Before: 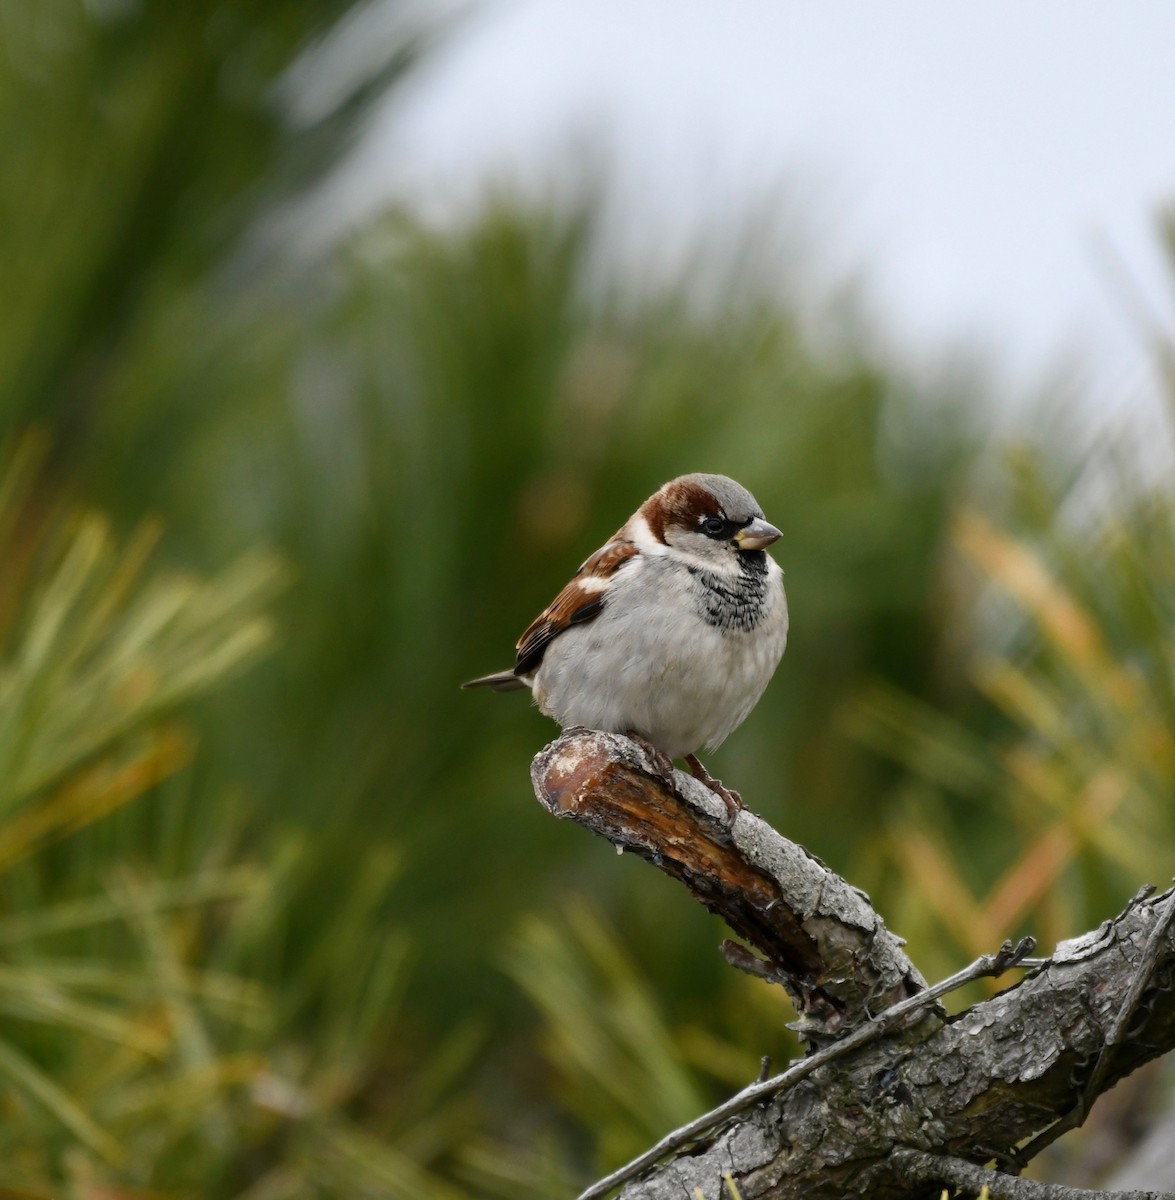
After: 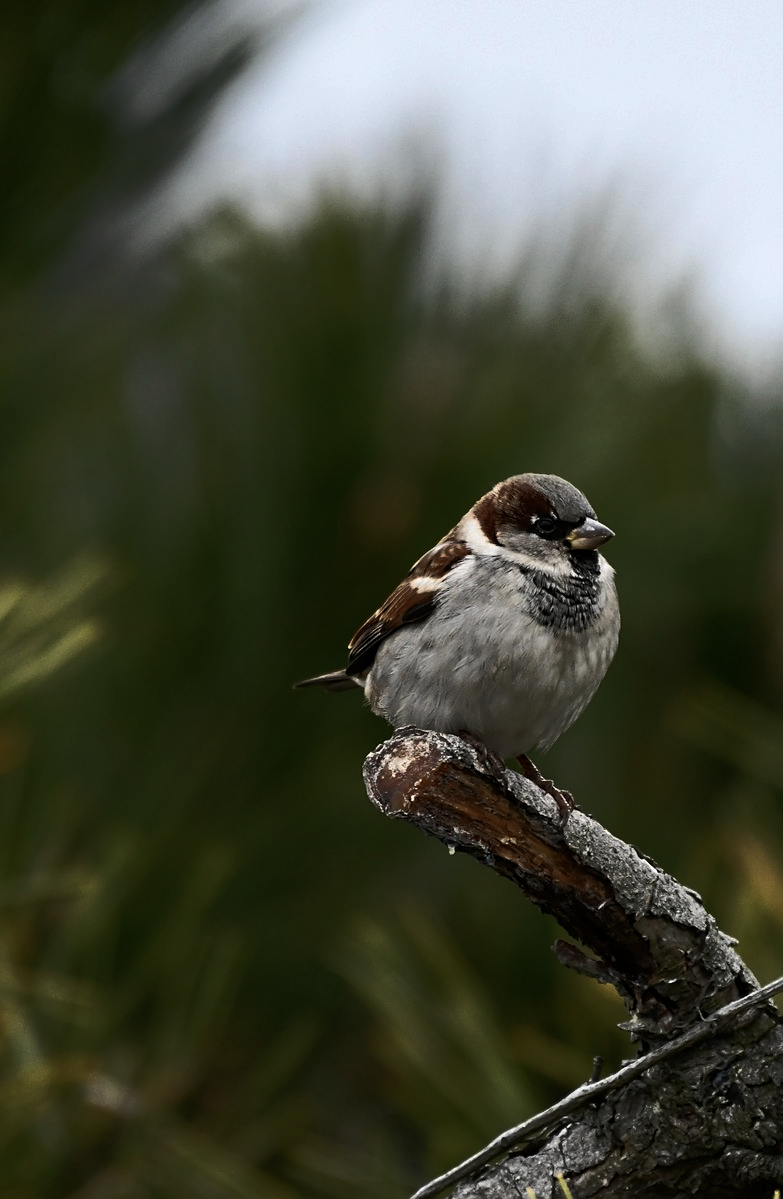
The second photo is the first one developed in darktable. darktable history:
sharpen: on, module defaults
color balance rgb: linear chroma grading › global chroma 13.614%, perceptual saturation grading › global saturation 0.28%, perceptual brilliance grading › highlights 1.508%, perceptual brilliance grading › mid-tones -49.566%, perceptual brilliance grading › shadows -50.241%
tone equalizer: on, module defaults
crop and rotate: left 14.398%, right 18.948%
